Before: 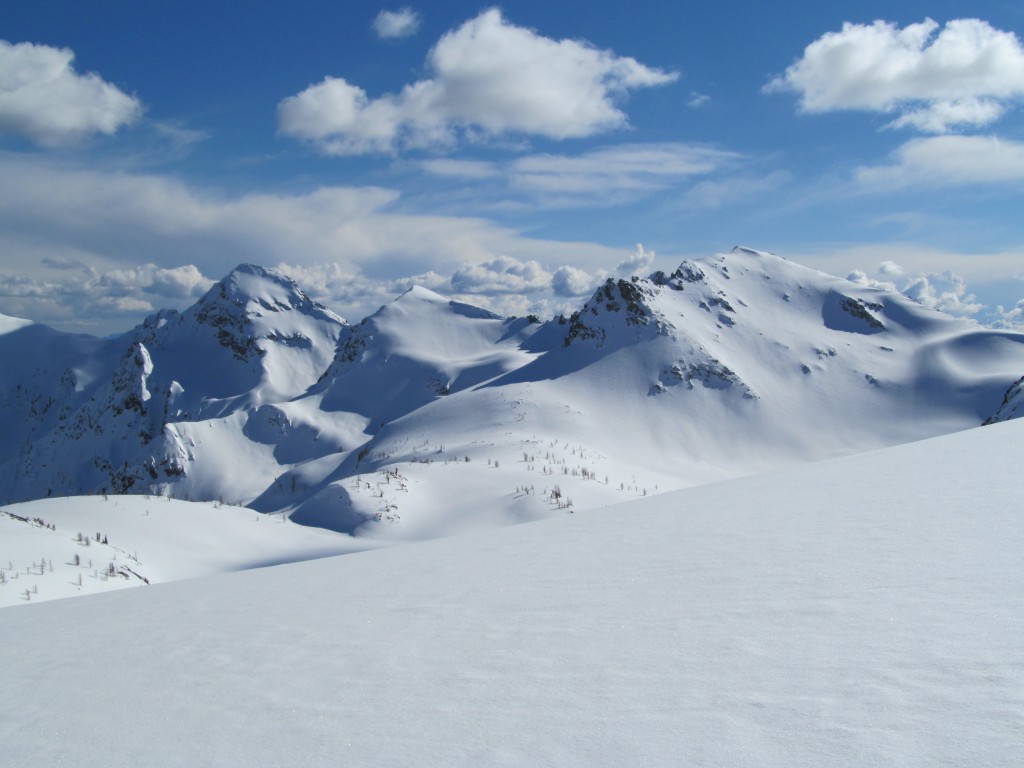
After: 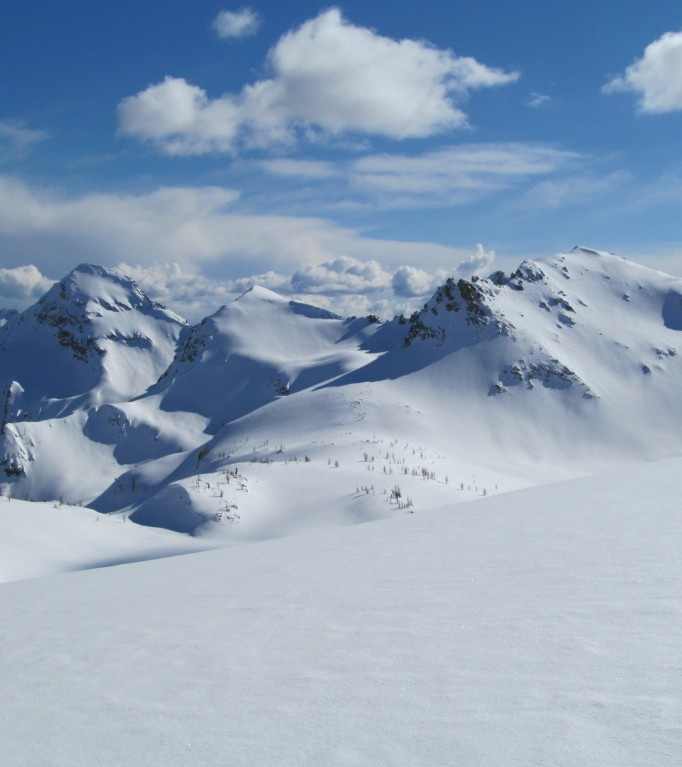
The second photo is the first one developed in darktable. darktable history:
crop and rotate: left 15.647%, right 17.732%
